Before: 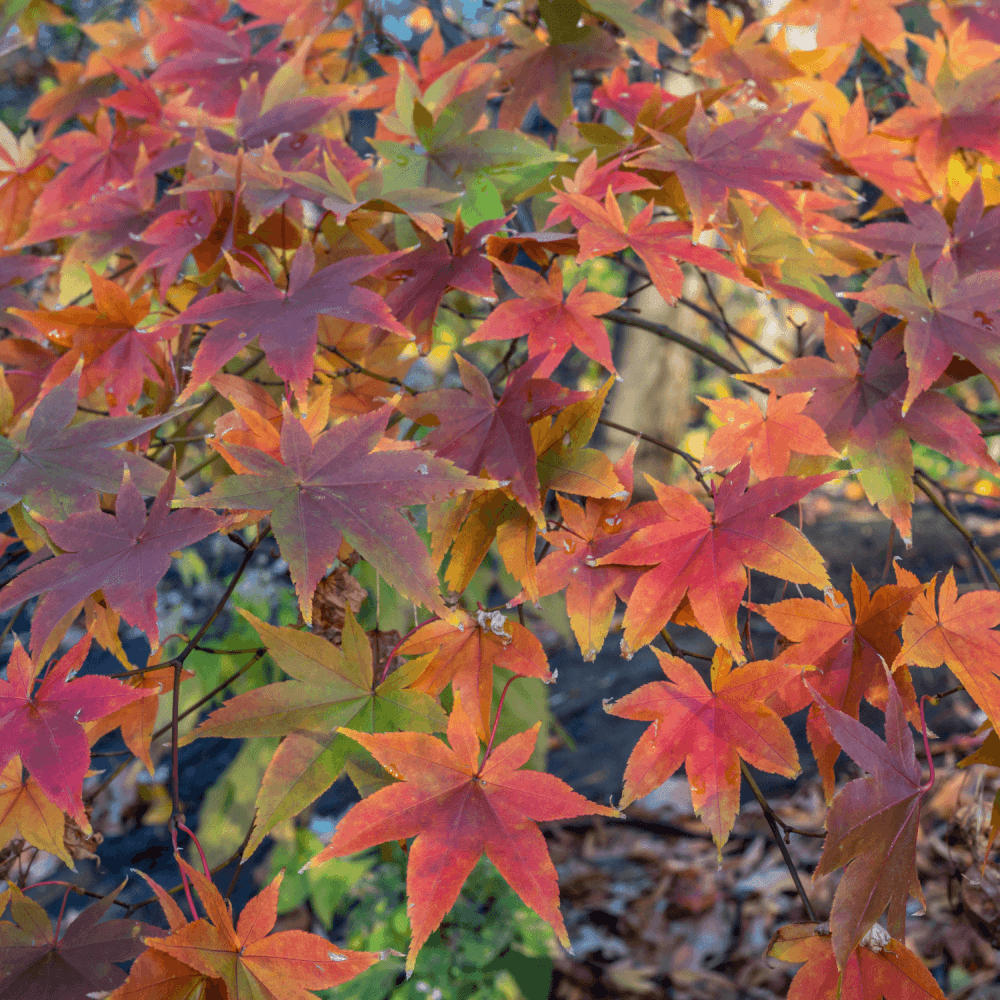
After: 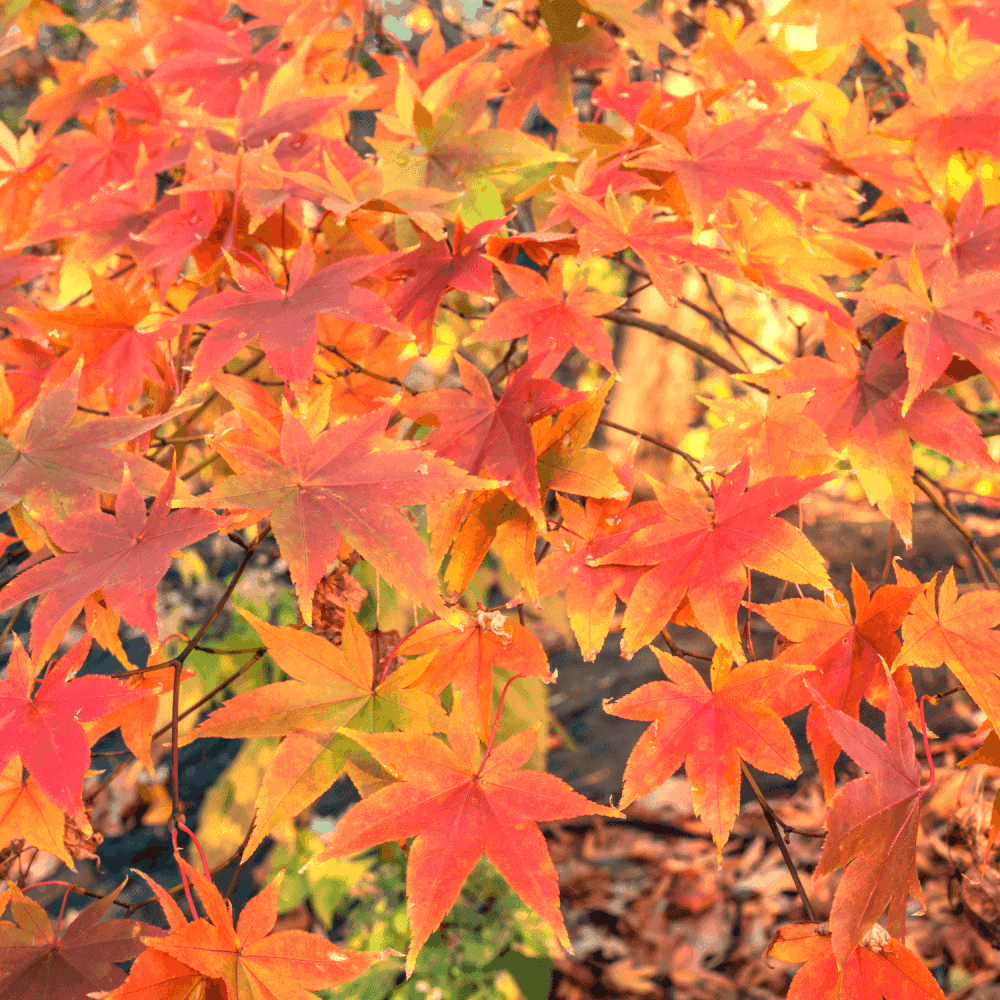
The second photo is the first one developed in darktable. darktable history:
white balance: red 1.467, blue 0.684
exposure: black level correction 0, exposure 0.7 EV, compensate highlight preservation false
tone equalizer: on, module defaults
